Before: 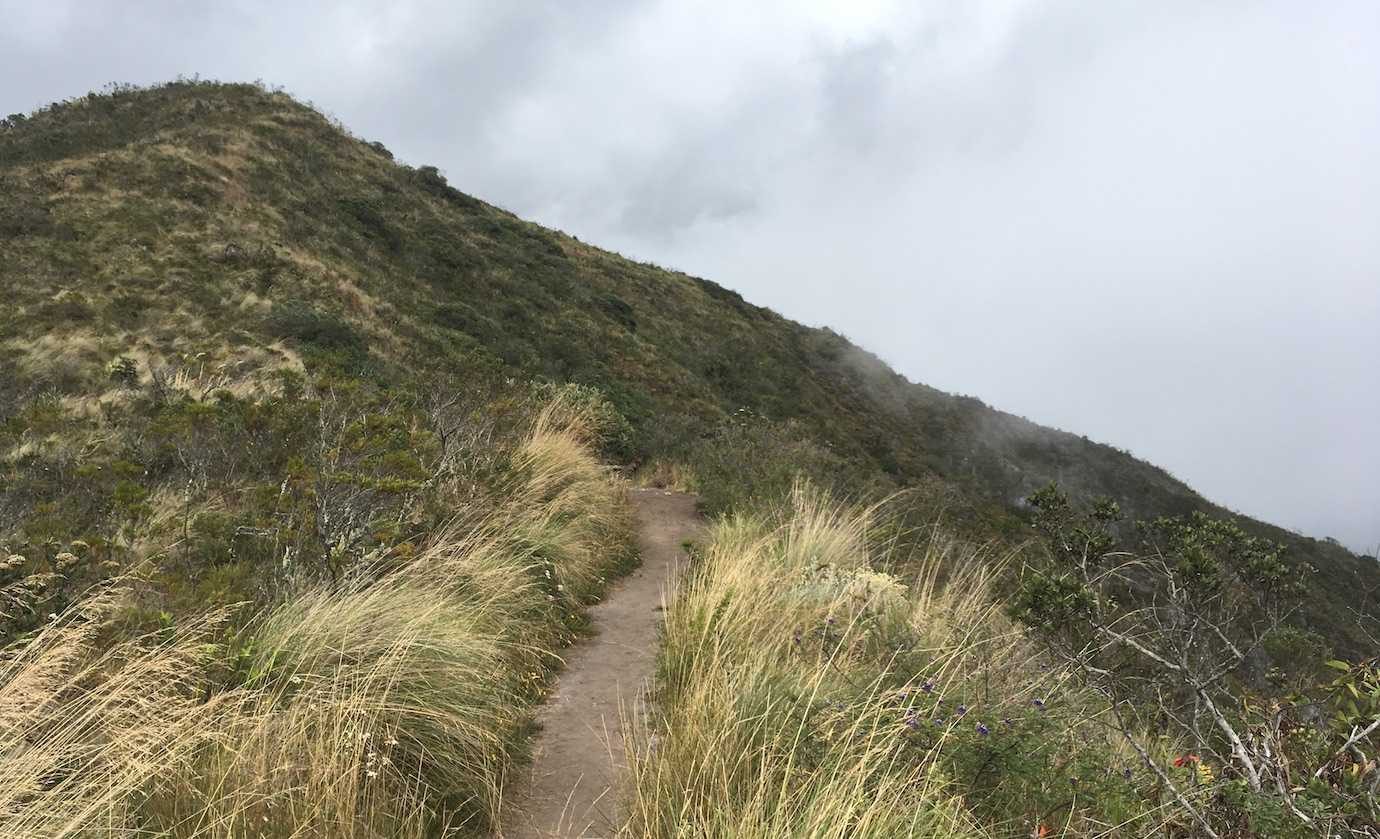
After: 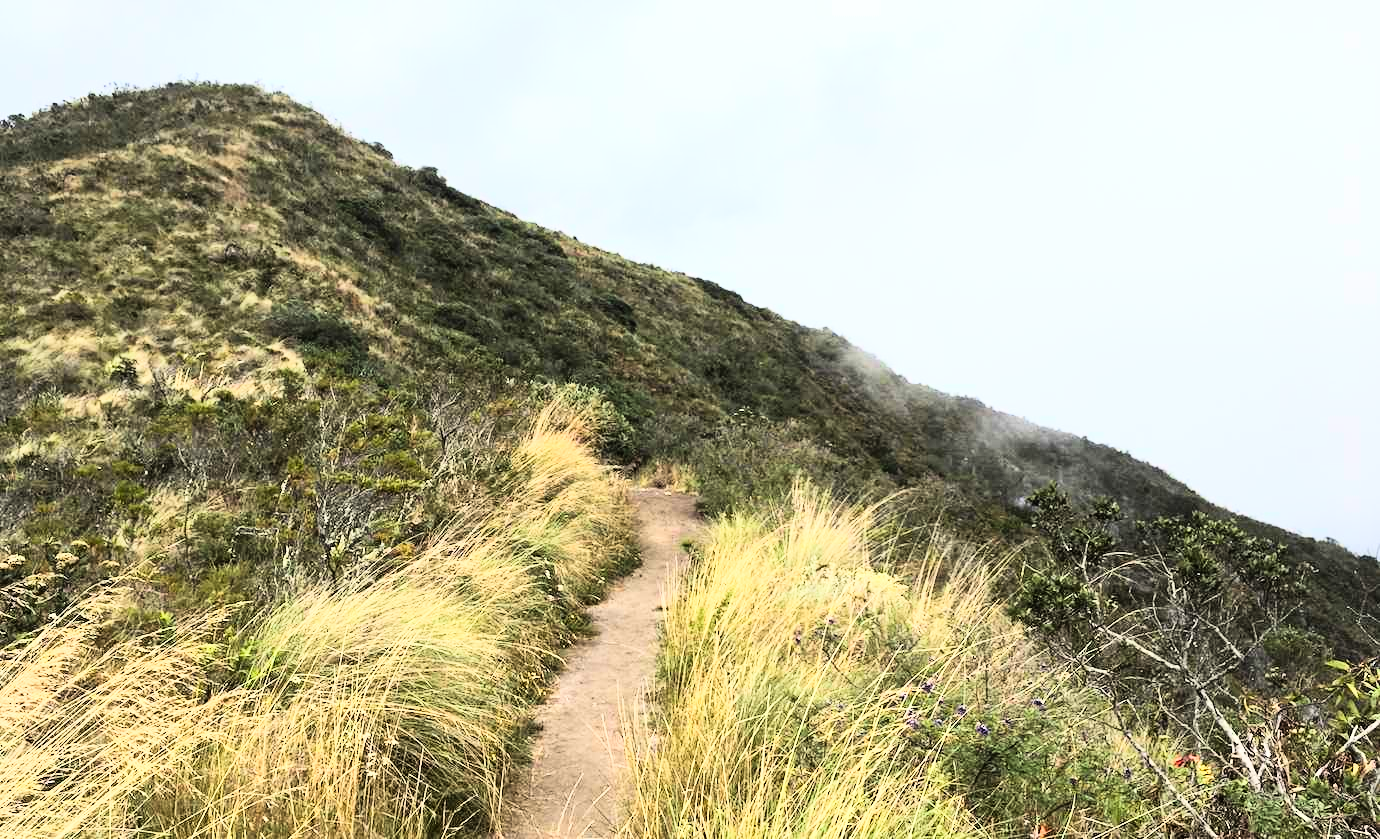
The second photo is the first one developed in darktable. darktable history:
rgb curve: curves: ch0 [(0, 0) (0.21, 0.15) (0.24, 0.21) (0.5, 0.75) (0.75, 0.96) (0.89, 0.99) (1, 1)]; ch1 [(0, 0.02) (0.21, 0.13) (0.25, 0.2) (0.5, 0.67) (0.75, 0.9) (0.89, 0.97) (1, 1)]; ch2 [(0, 0.02) (0.21, 0.13) (0.25, 0.2) (0.5, 0.67) (0.75, 0.9) (0.89, 0.97) (1, 1)], compensate middle gray true
color contrast: green-magenta contrast 1.2, blue-yellow contrast 1.2
